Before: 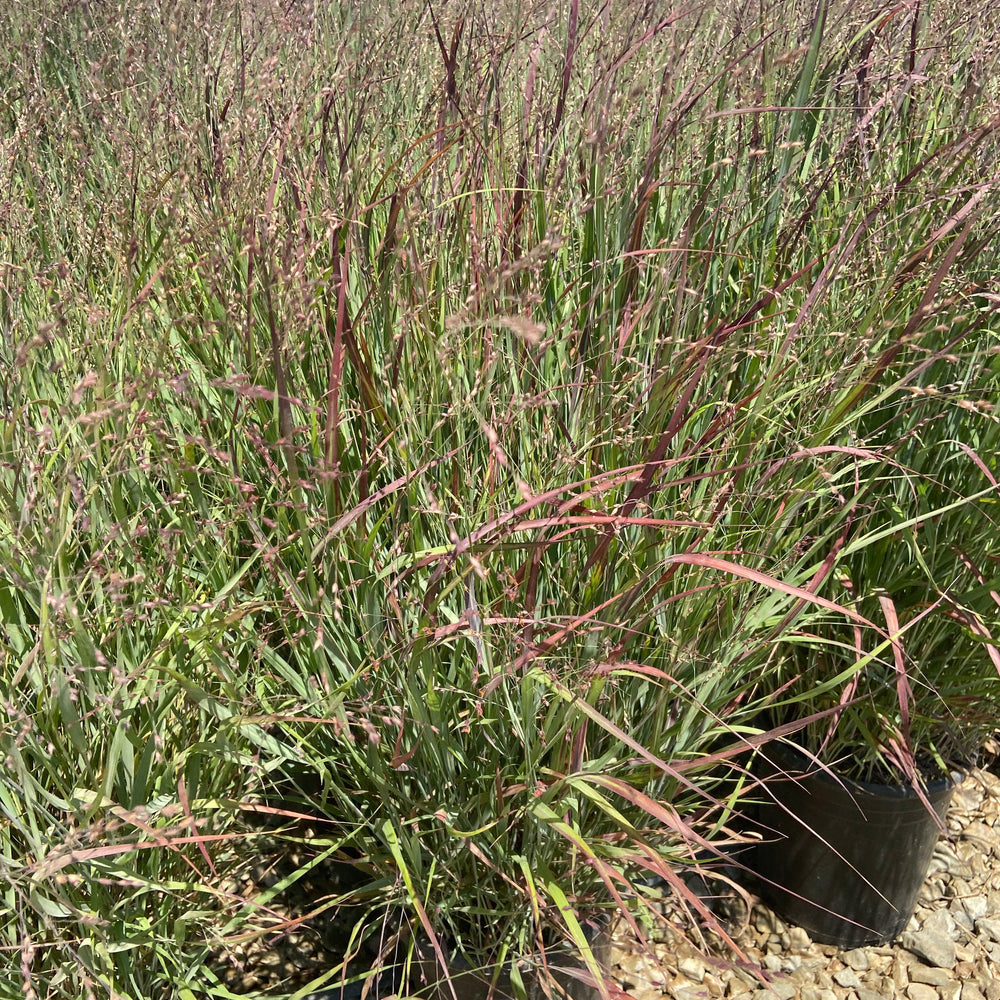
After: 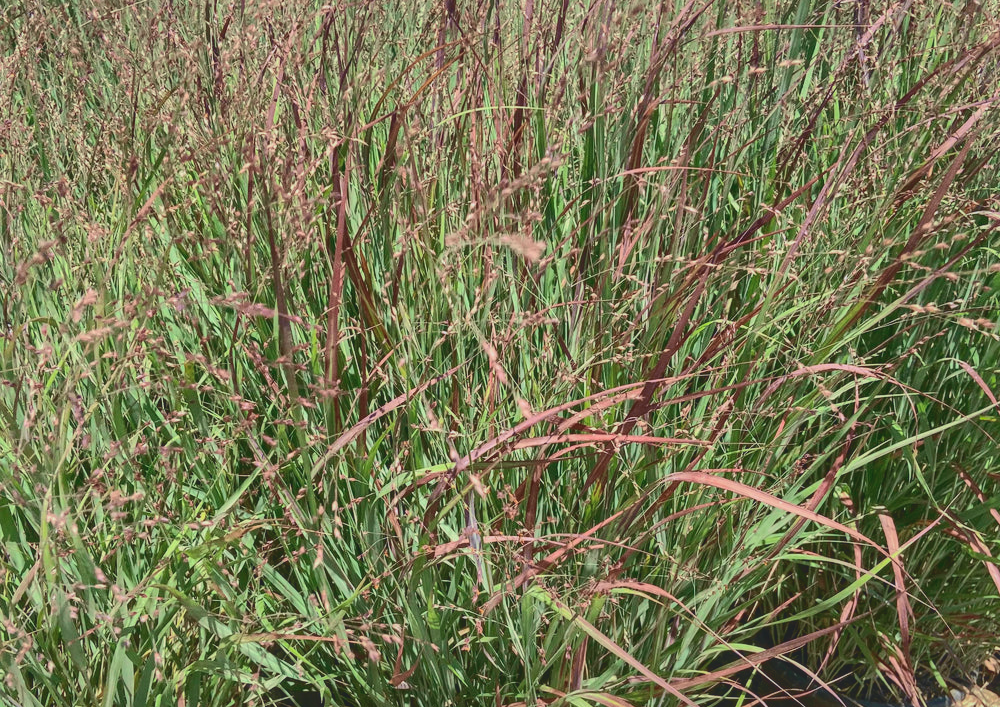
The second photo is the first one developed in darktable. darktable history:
shadows and highlights: shadows 40, highlights -60
local contrast: detail 110%
tone curve: curves: ch0 [(0, 0.084) (0.155, 0.169) (0.46, 0.466) (0.751, 0.788) (1, 0.961)]; ch1 [(0, 0) (0.43, 0.408) (0.476, 0.469) (0.505, 0.503) (0.553, 0.563) (0.592, 0.581) (0.631, 0.625) (1, 1)]; ch2 [(0, 0) (0.505, 0.495) (0.55, 0.557) (0.583, 0.573) (1, 1)], color space Lab, independent channels, preserve colors none
crop and rotate: top 8.293%, bottom 20.996%
